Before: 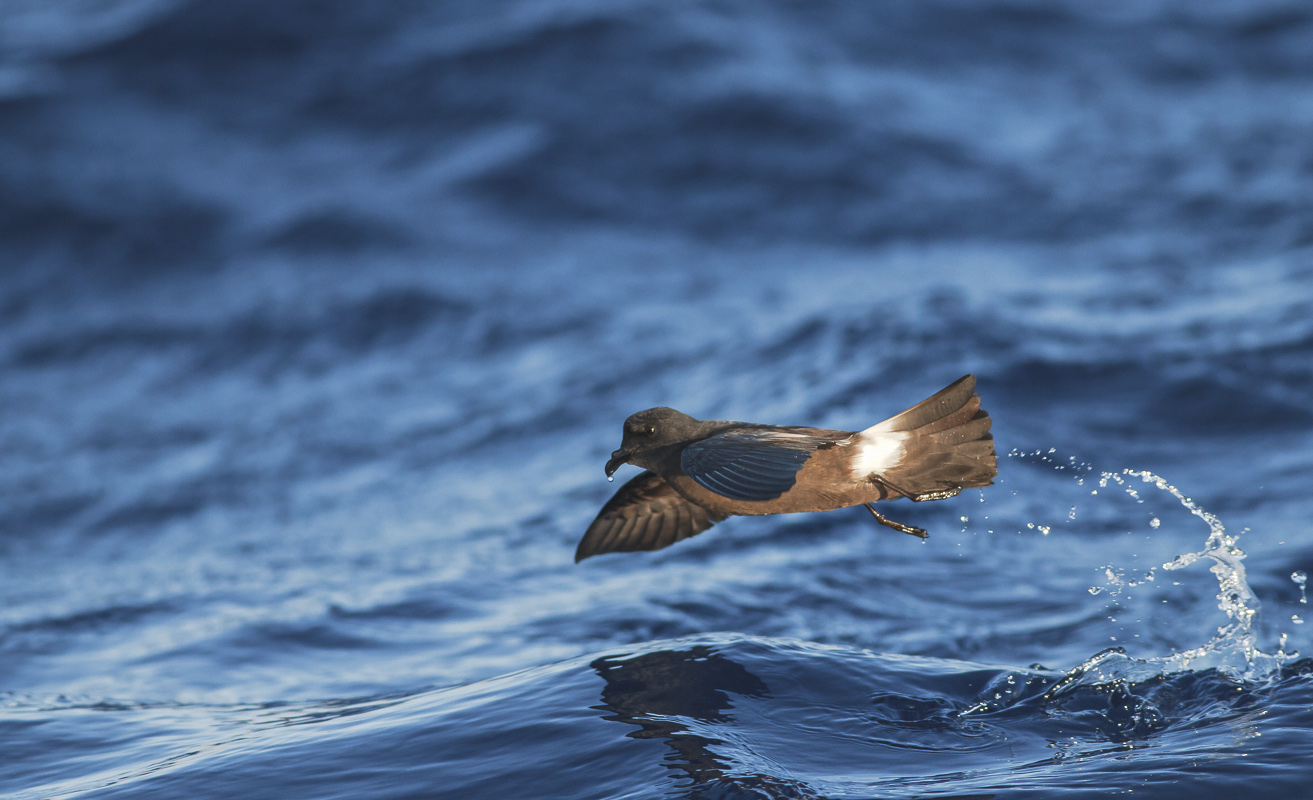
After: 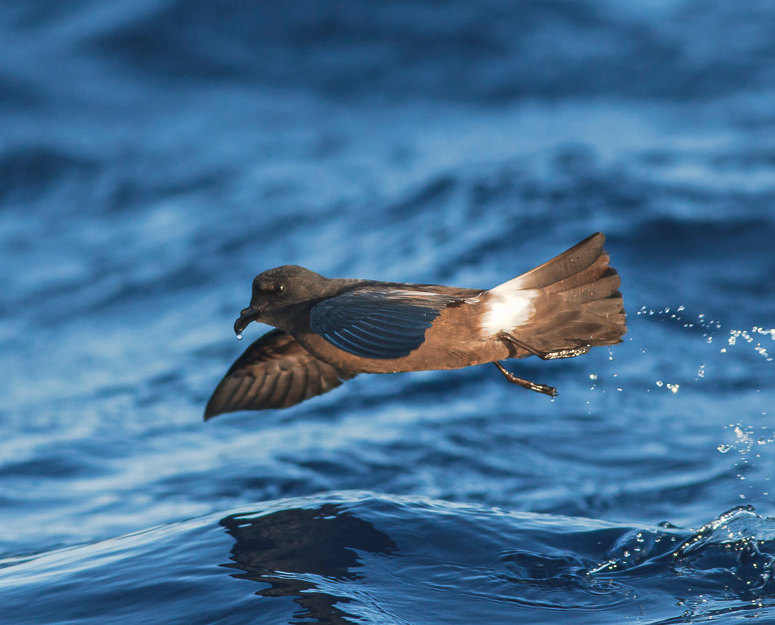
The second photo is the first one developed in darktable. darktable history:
crop and rotate: left 28.293%, top 17.776%, right 12.669%, bottom 4.075%
